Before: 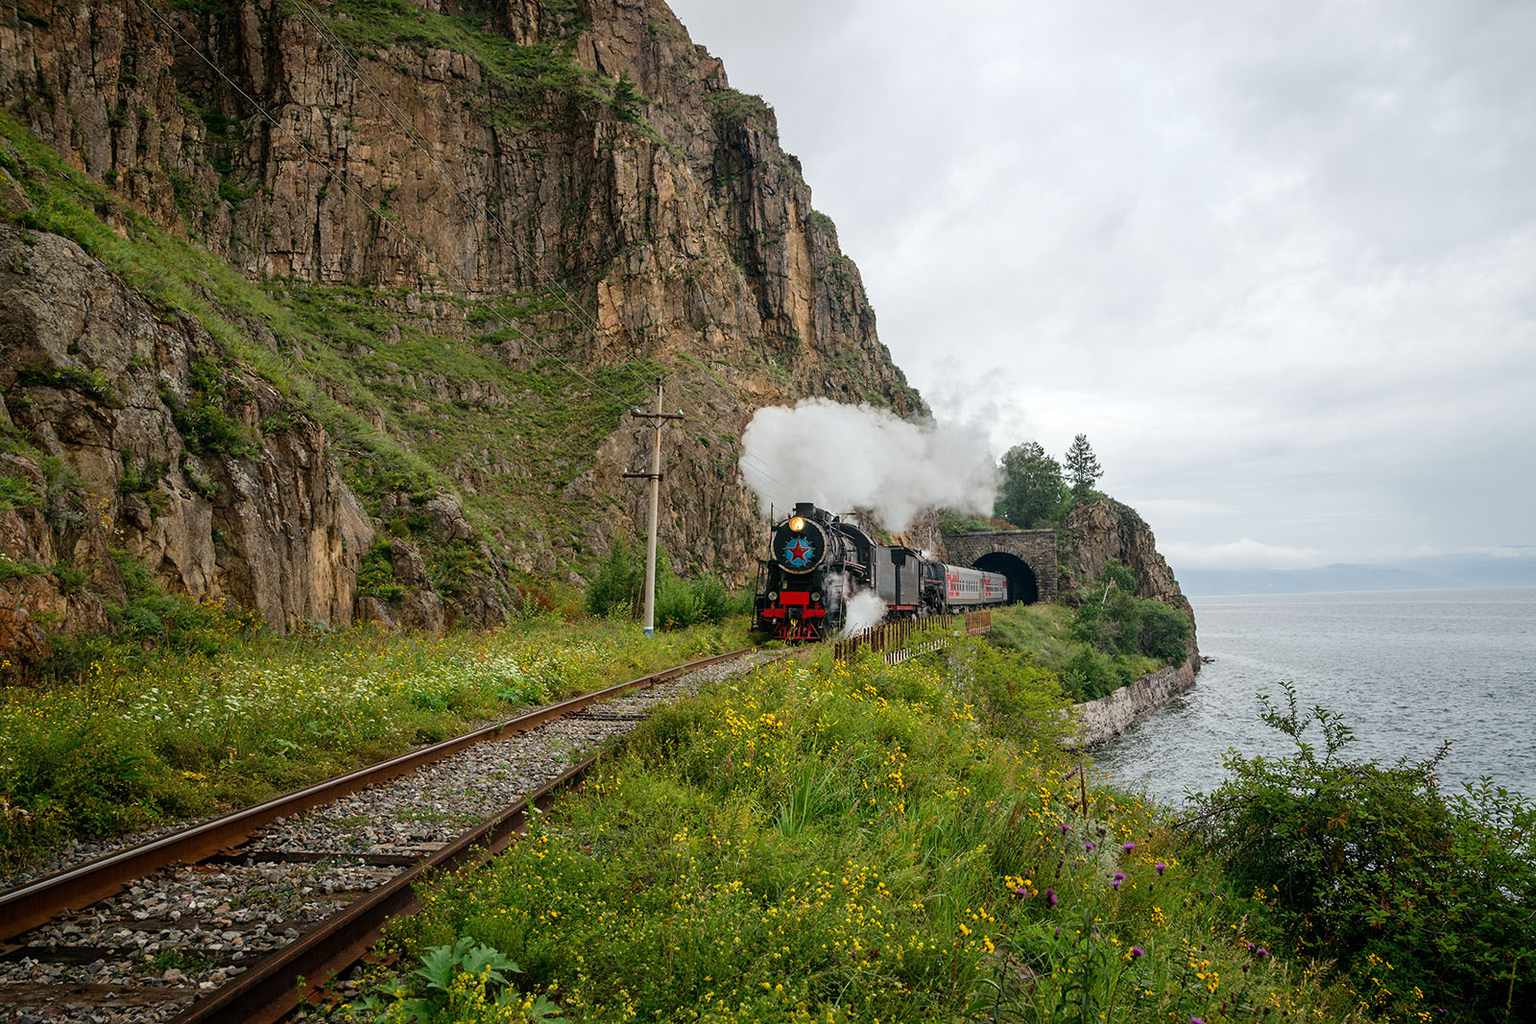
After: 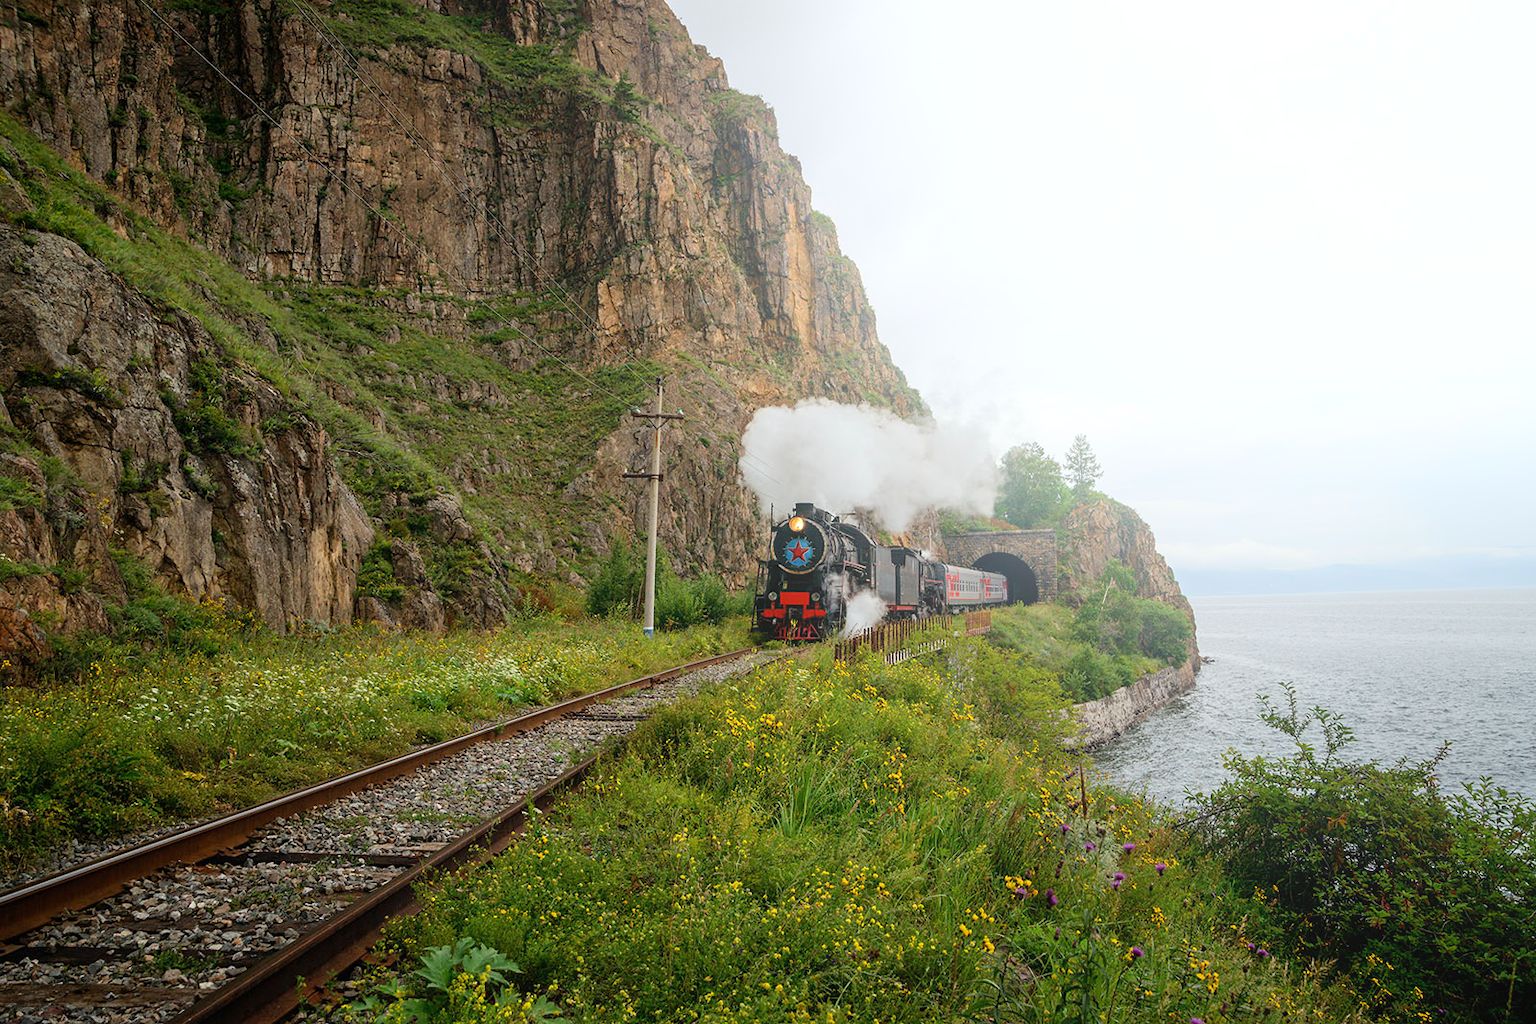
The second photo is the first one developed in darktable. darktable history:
bloom: size 38%, threshold 95%, strength 30%
rotate and perspective: crop left 0, crop top 0
